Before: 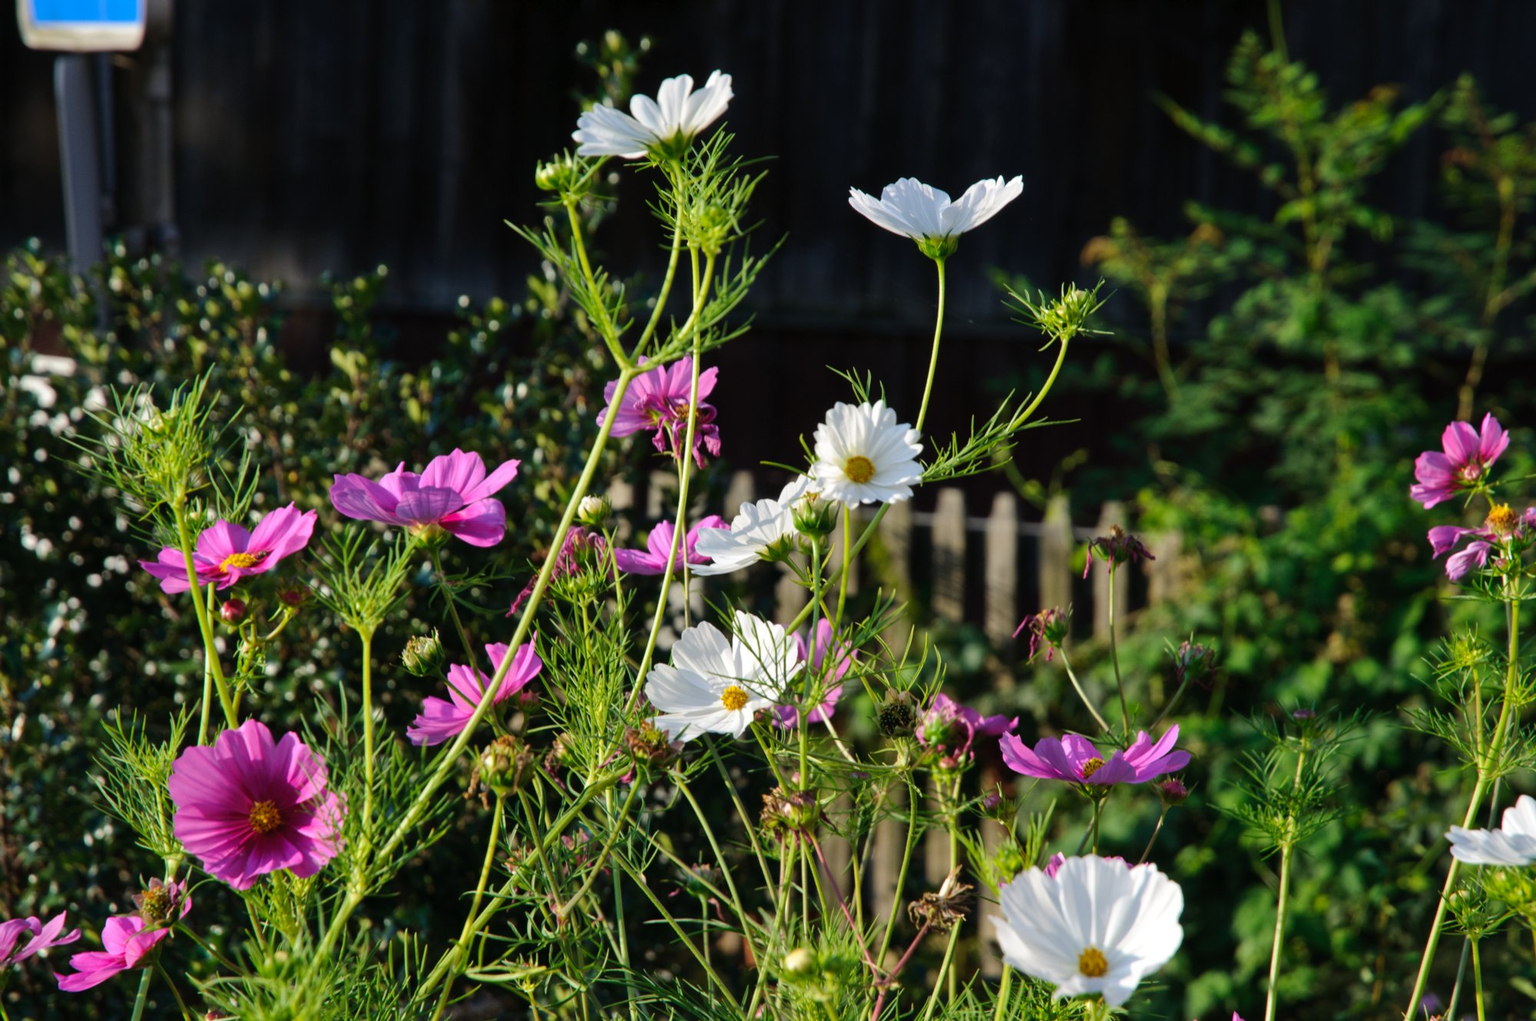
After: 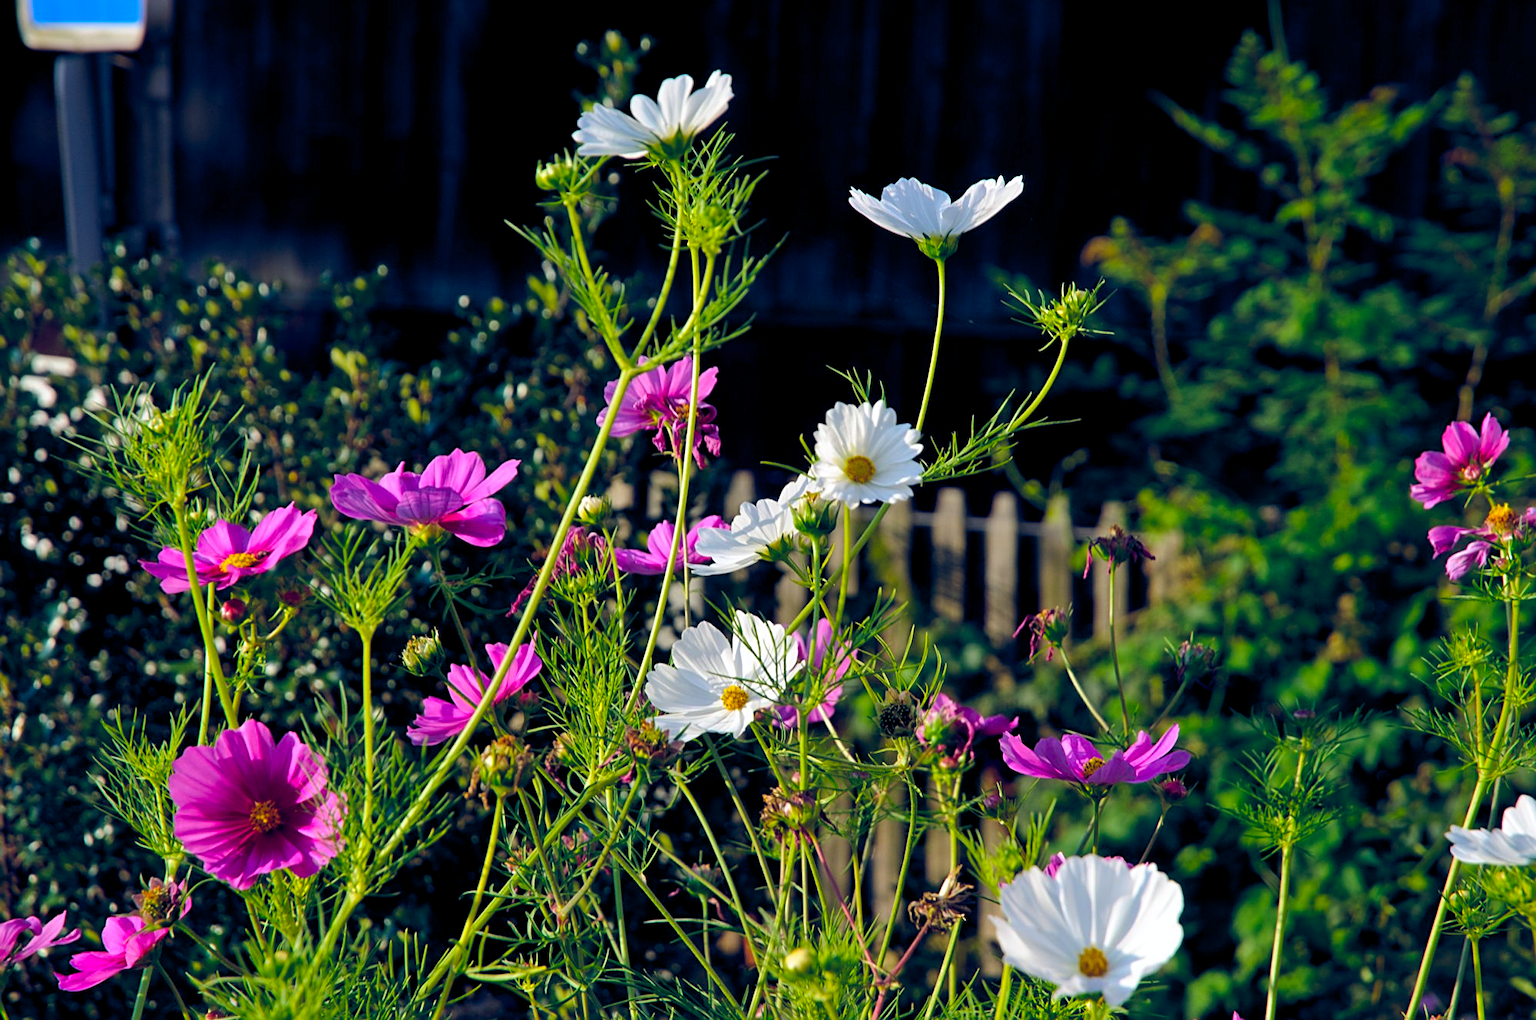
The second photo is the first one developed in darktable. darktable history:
color balance rgb: global offset › luminance -0.308%, global offset › chroma 0.301%, global offset › hue 258.29°, perceptual saturation grading › global saturation 25.592%, global vibrance 22.898%
sharpen: on, module defaults
